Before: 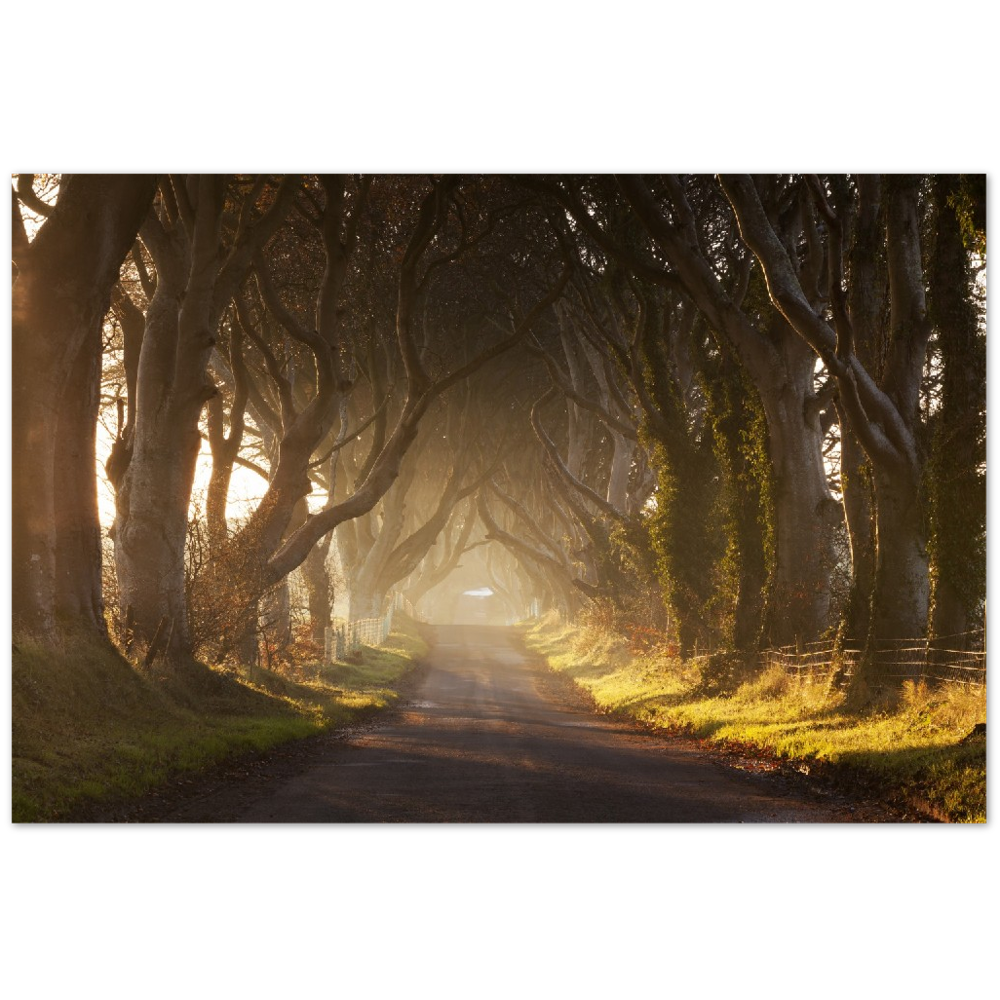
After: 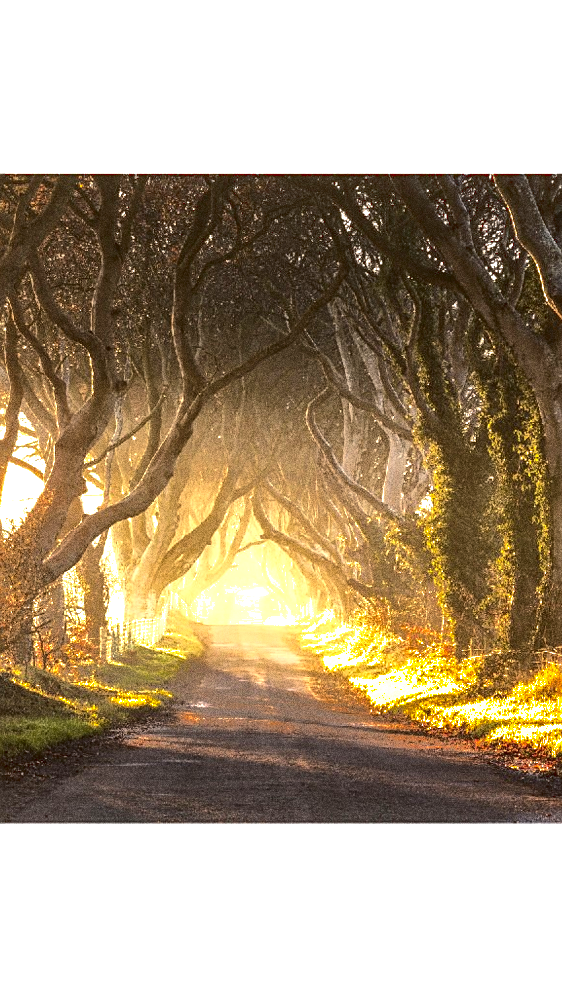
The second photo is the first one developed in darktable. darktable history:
crop and rotate: left 22.516%, right 21.234%
exposure: black level correction 0.001, exposure 0.955 EV, compensate exposure bias true, compensate highlight preservation false
grain: strength 49.07%
shadows and highlights: shadows 38.43, highlights -74.54
local contrast: highlights 79%, shadows 56%, detail 175%, midtone range 0.428
tone curve: curves: ch0 [(0, 0.058) (0.198, 0.188) (0.512, 0.582) (0.625, 0.754) (0.81, 0.934) (1, 1)], color space Lab, linked channels, preserve colors none
sharpen: on, module defaults
